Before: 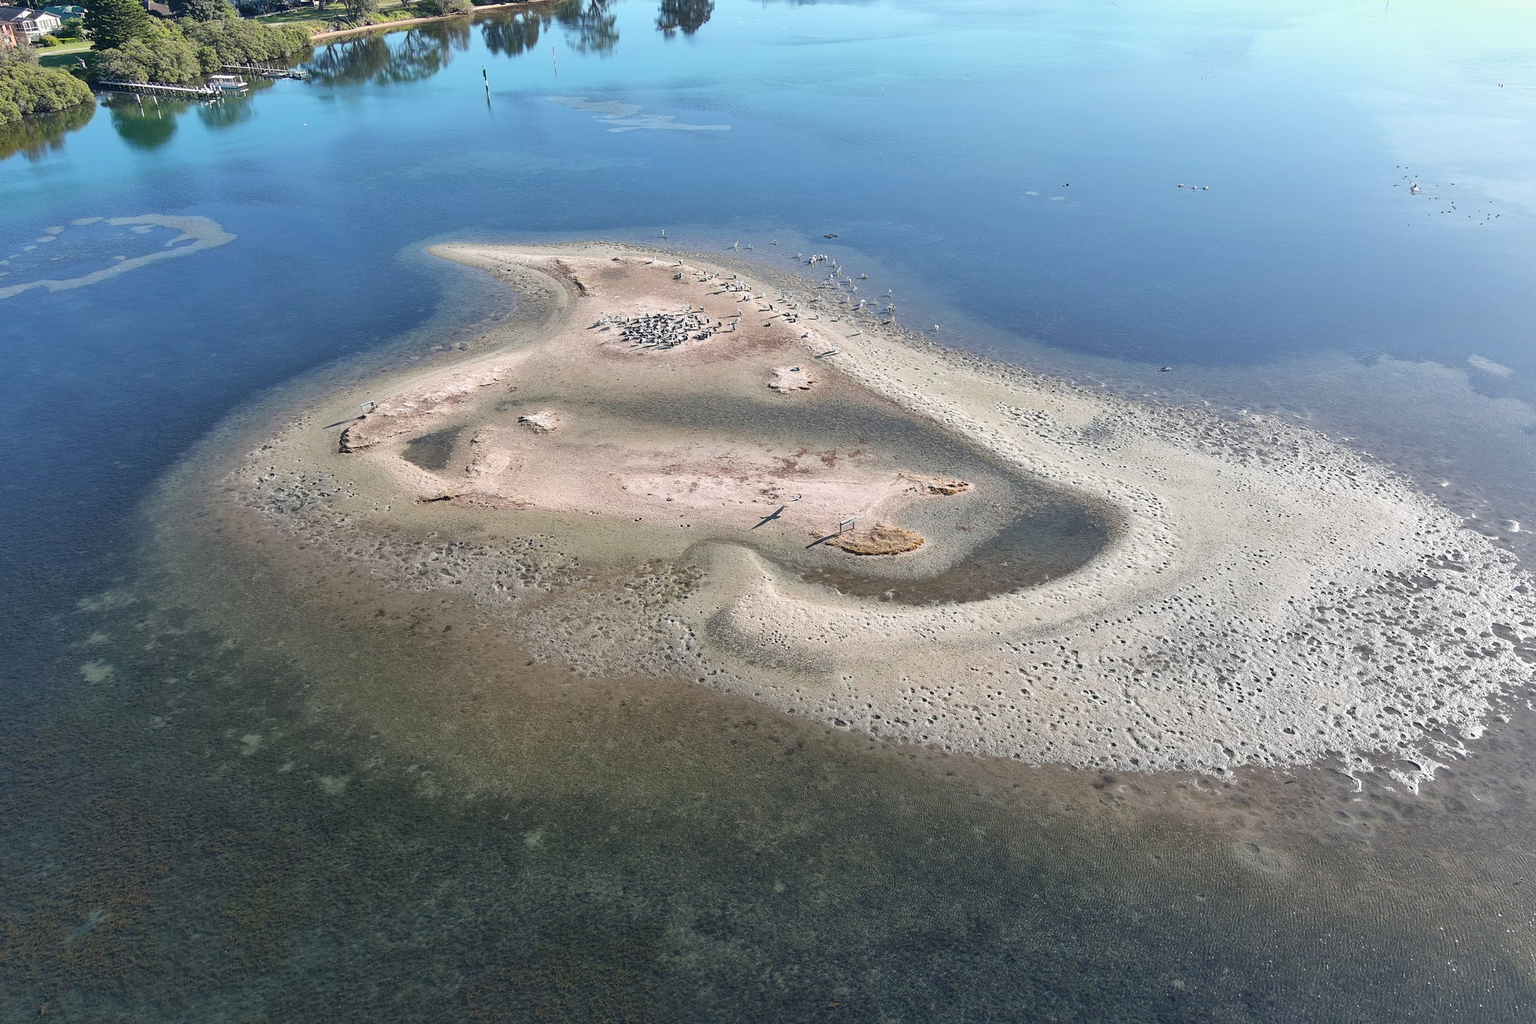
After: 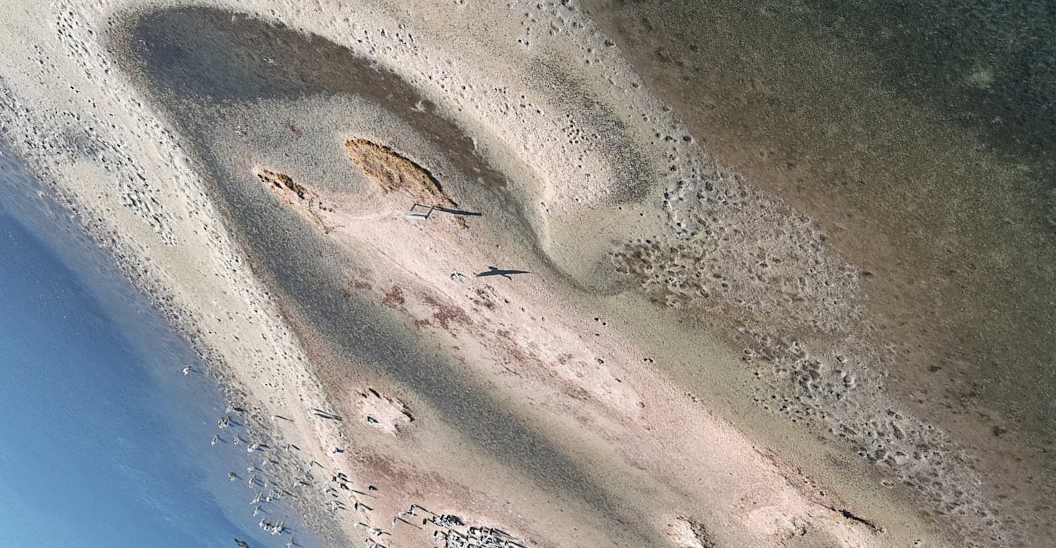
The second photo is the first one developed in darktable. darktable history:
tone equalizer: edges refinement/feathering 500, mask exposure compensation -1.57 EV, preserve details no
tone curve: curves: ch0 [(0, 0.032) (0.181, 0.152) (0.751, 0.762) (1, 1)], color space Lab, independent channels, preserve colors none
crop and rotate: angle 148.51°, left 9.188%, top 15.634%, right 4.377%, bottom 17.027%
